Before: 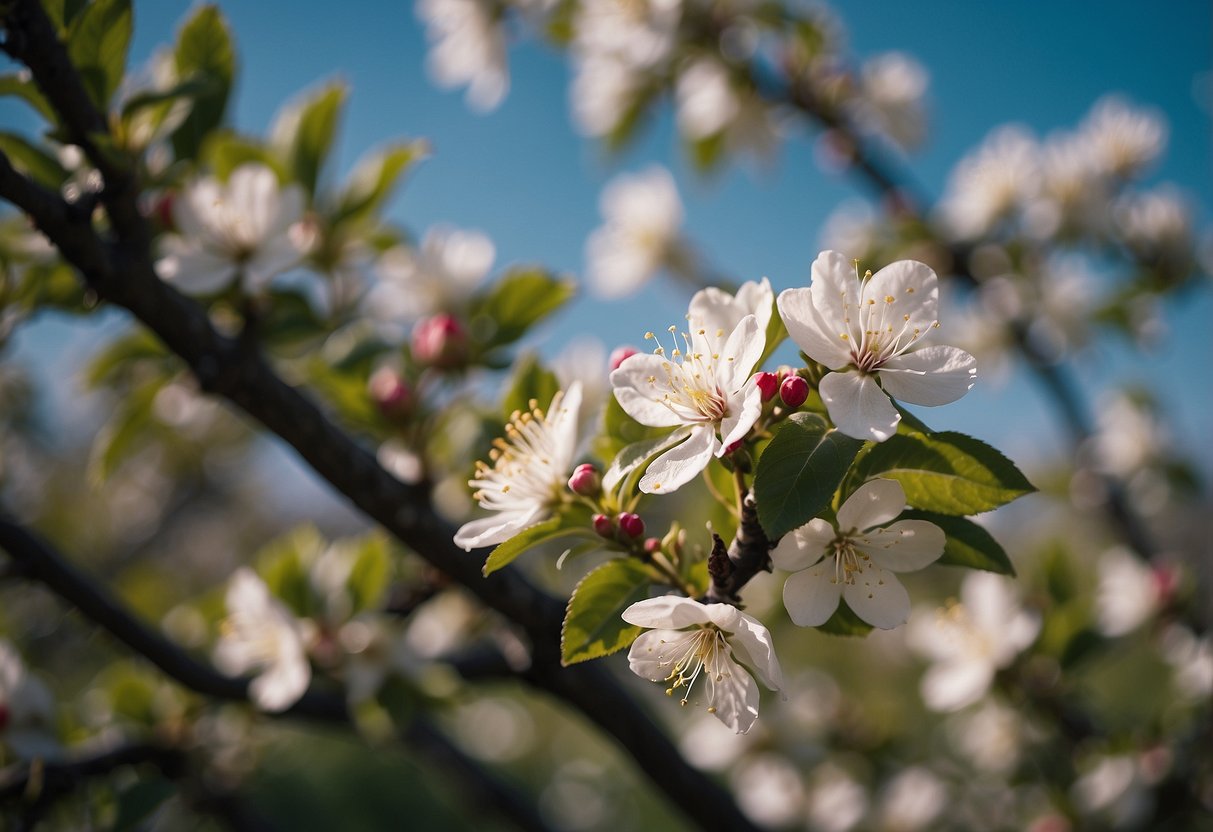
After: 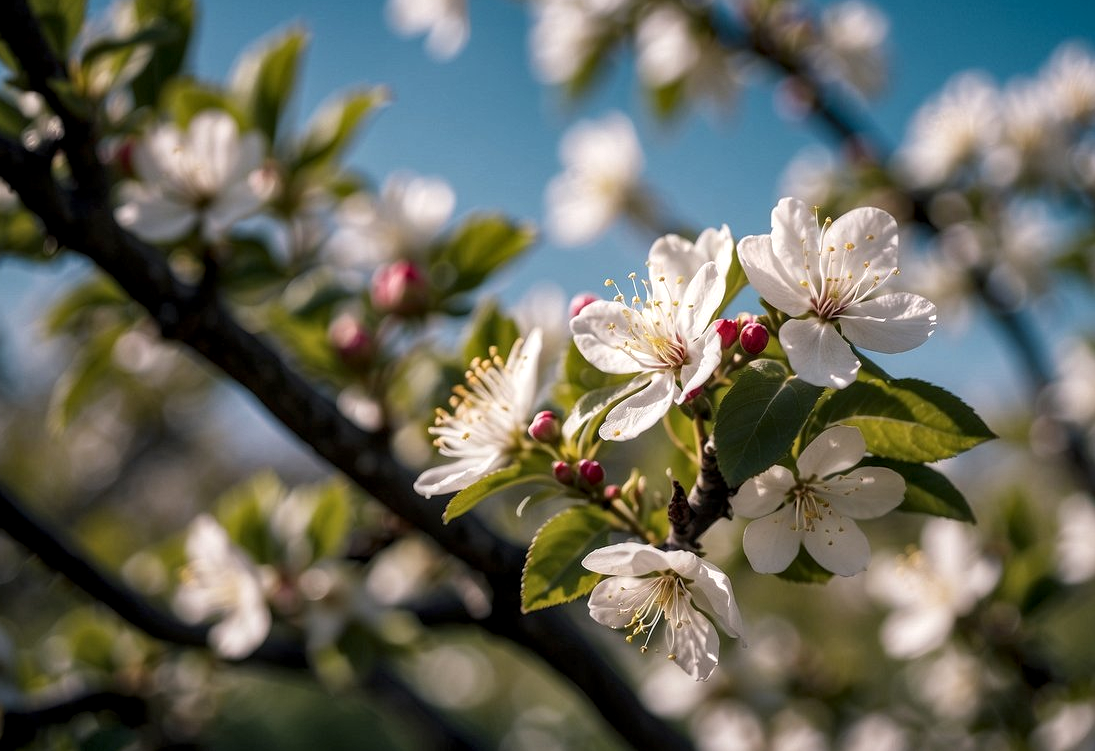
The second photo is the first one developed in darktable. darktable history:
local contrast: highlights 61%, detail 143%, midtone range 0.428
crop: left 3.305%, top 6.436%, right 6.389%, bottom 3.258%
